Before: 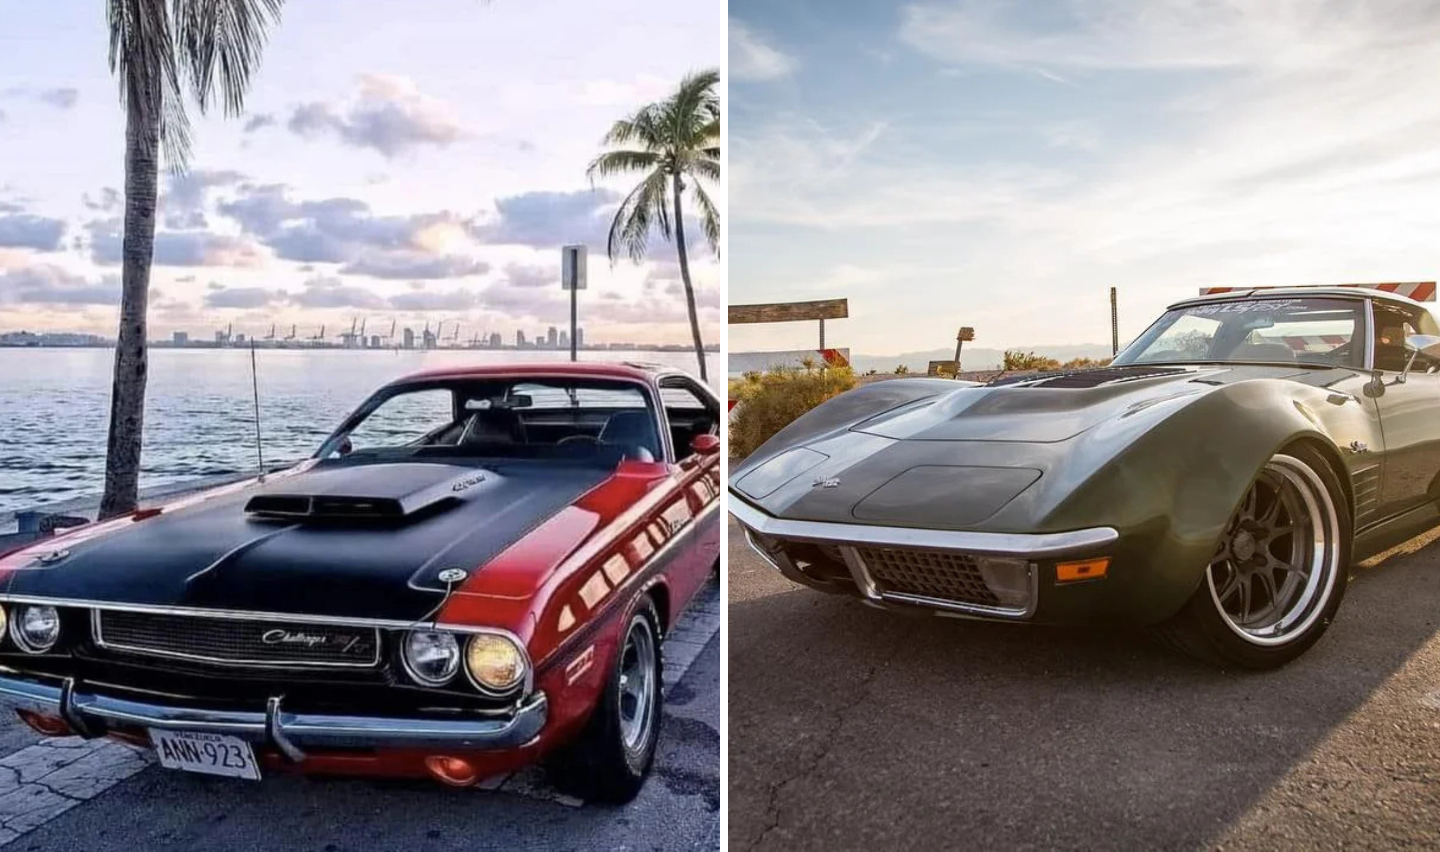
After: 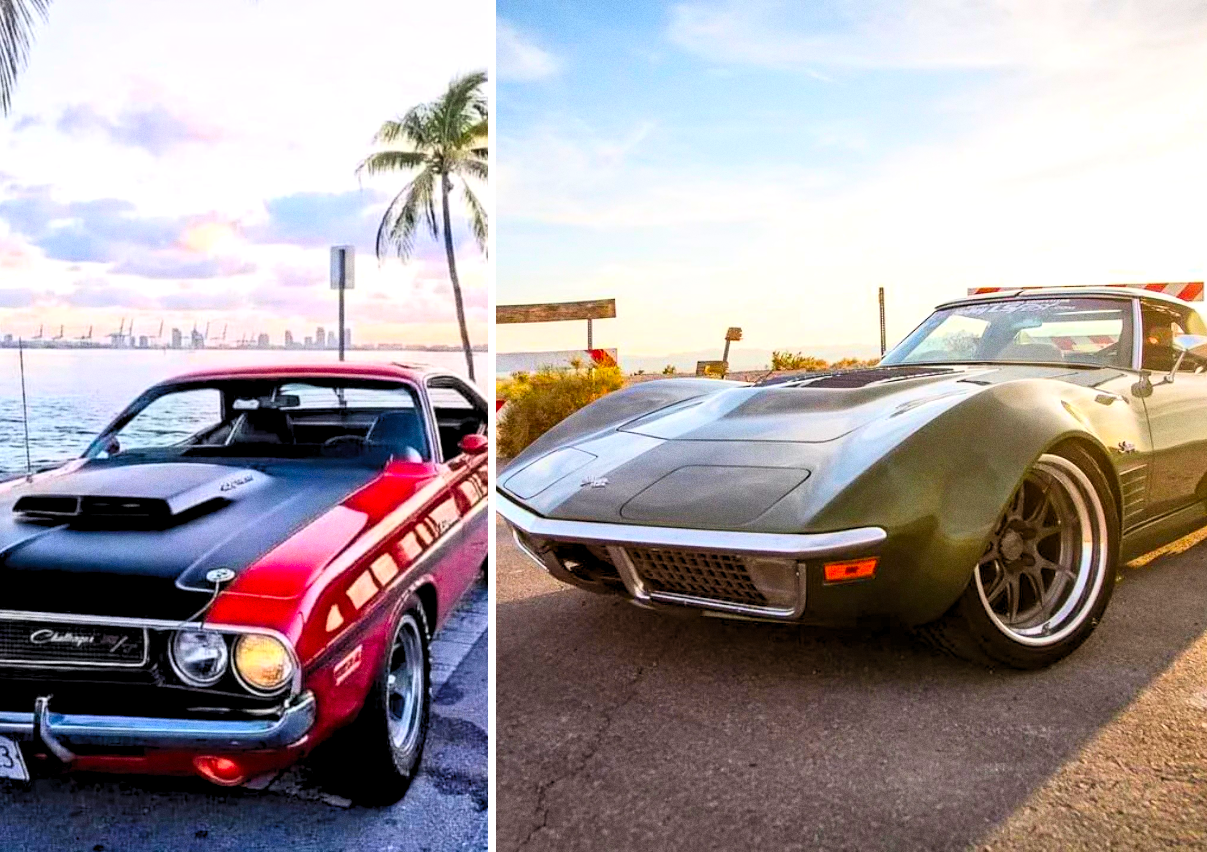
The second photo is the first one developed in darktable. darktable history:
grain: coarseness 0.09 ISO
levels: levels [0.073, 0.497, 0.972]
crop: left 16.145%
contrast brightness saturation: contrast 0.2, brightness 0.2, saturation 0.8
